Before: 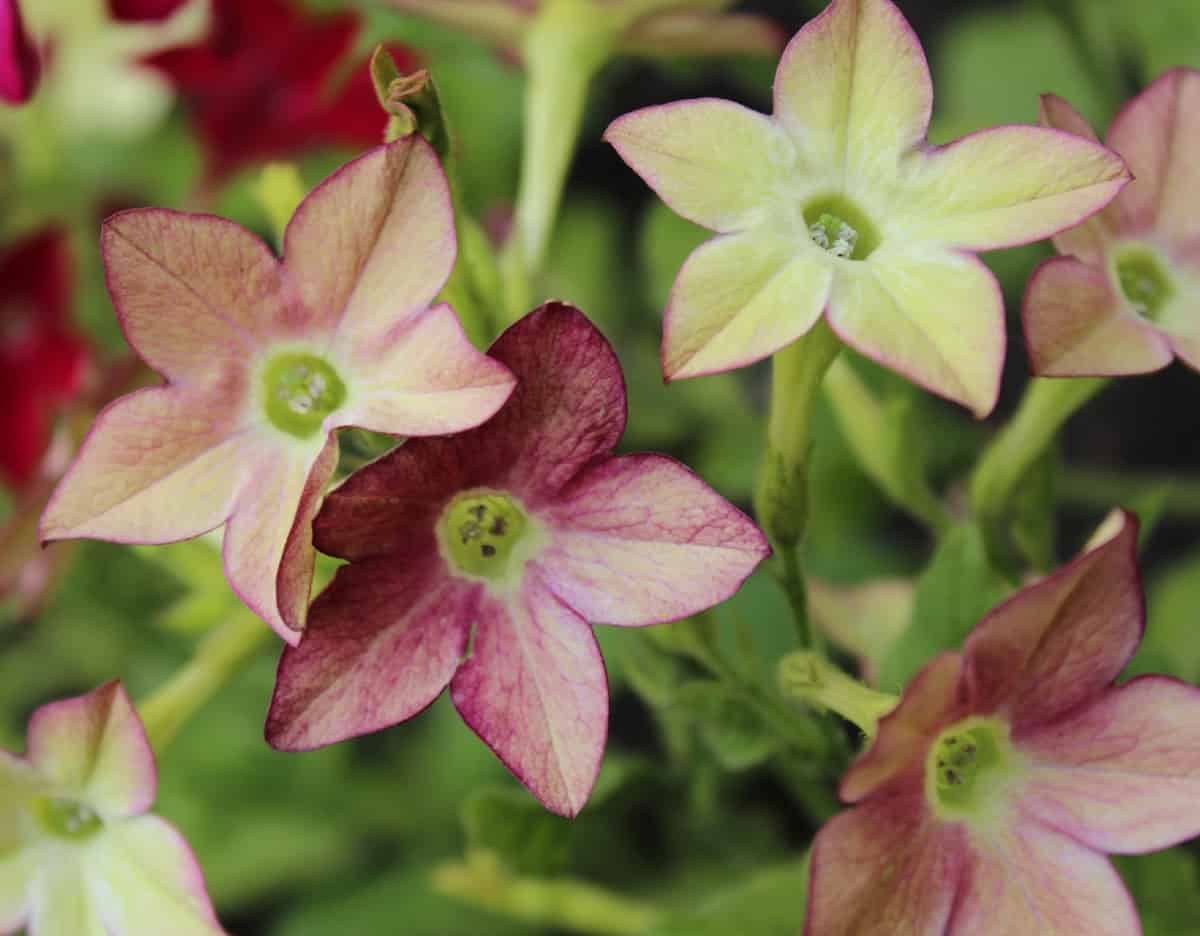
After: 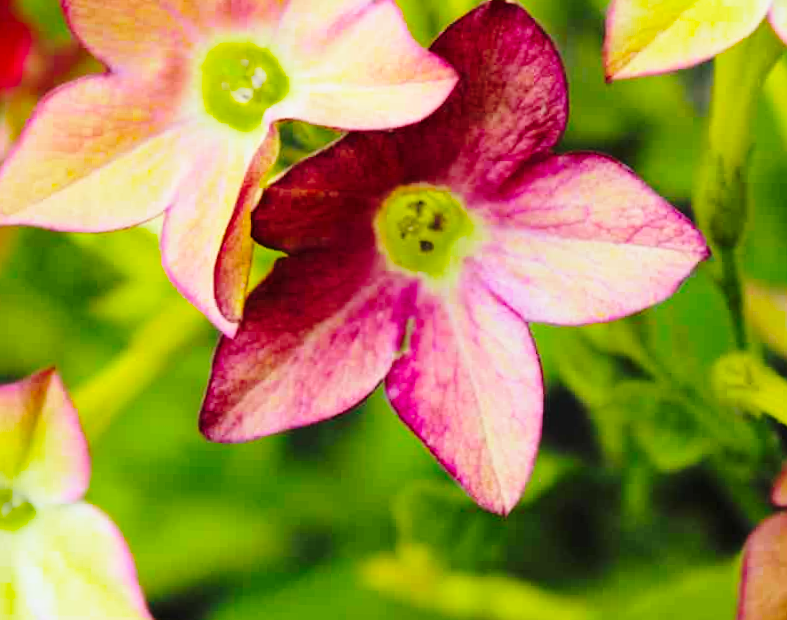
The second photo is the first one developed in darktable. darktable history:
crop and rotate: angle -1.25°, left 3.815%, top 31.845%, right 28.702%
color balance rgb: perceptual saturation grading › global saturation 60.472%, perceptual saturation grading › highlights 20.769%, perceptual saturation grading › shadows -49.84%, global vibrance 20%
base curve: curves: ch0 [(0, 0) (0.028, 0.03) (0.121, 0.232) (0.46, 0.748) (0.859, 0.968) (1, 1)], preserve colors none
